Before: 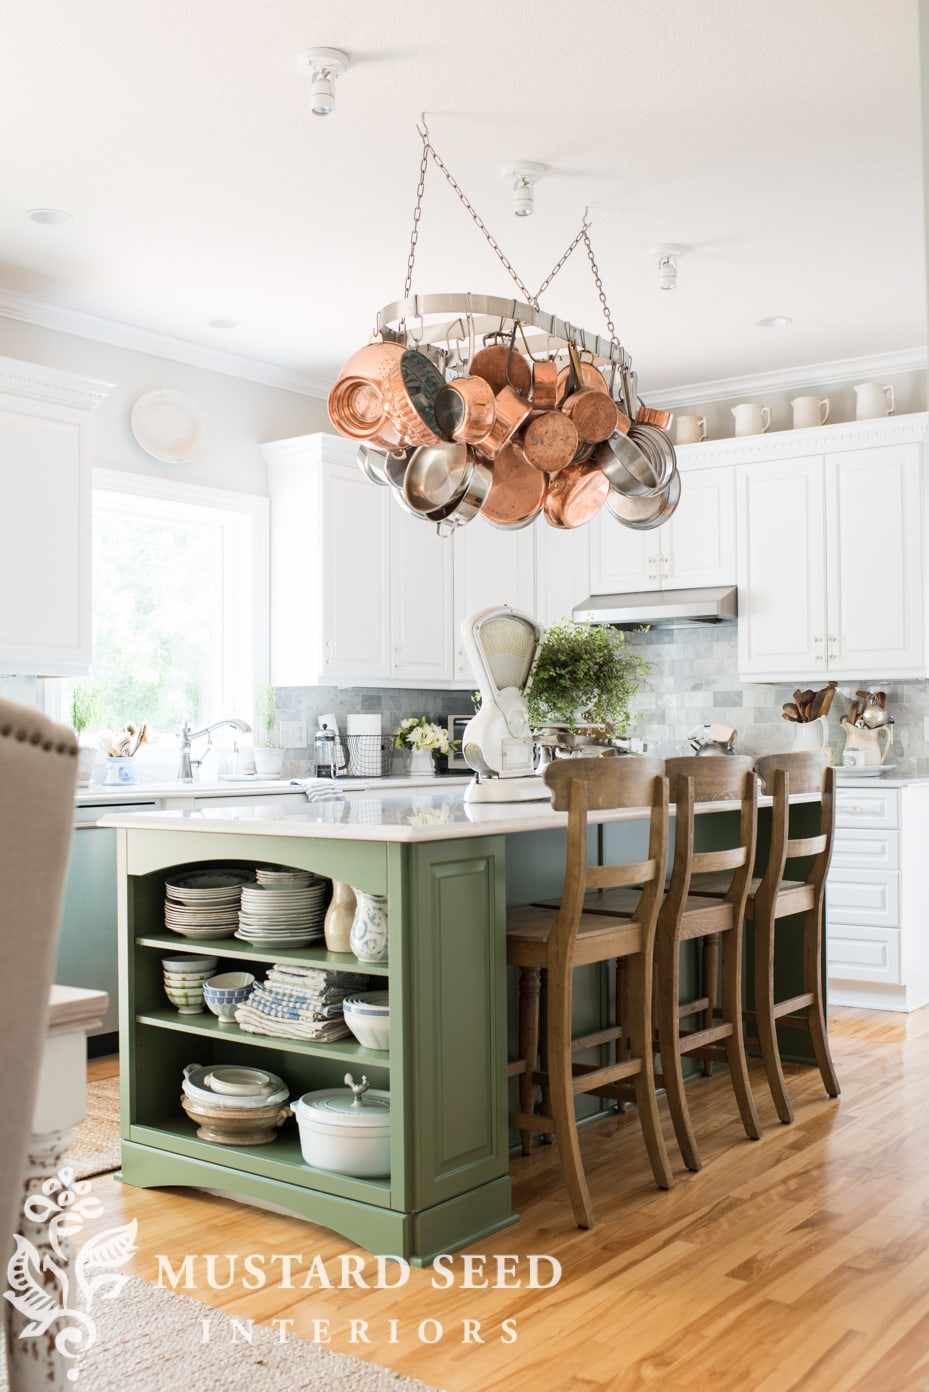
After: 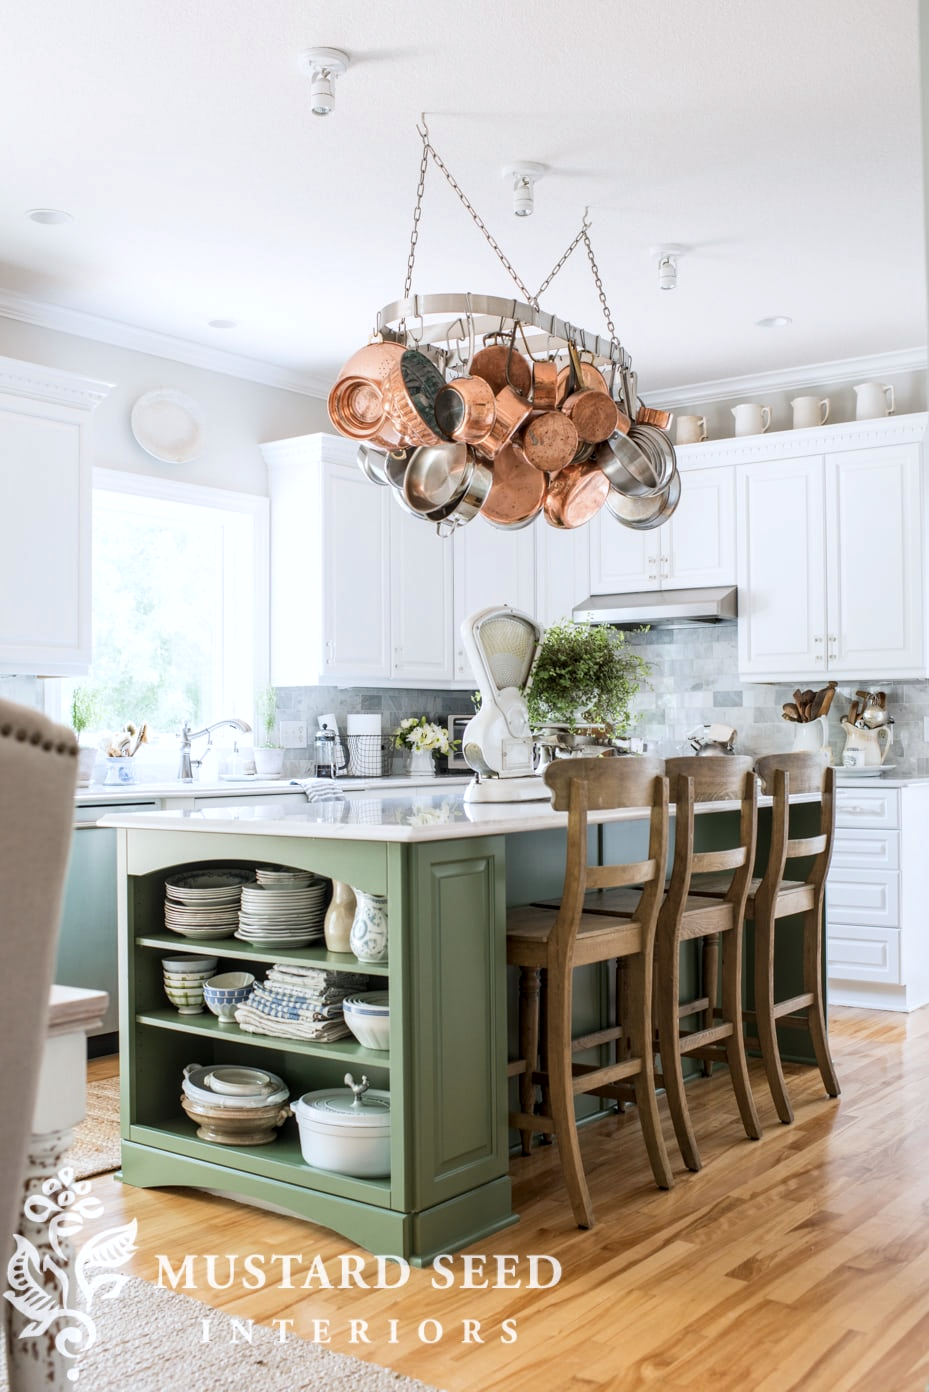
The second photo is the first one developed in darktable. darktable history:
white balance: red 0.976, blue 1.04
local contrast: on, module defaults
